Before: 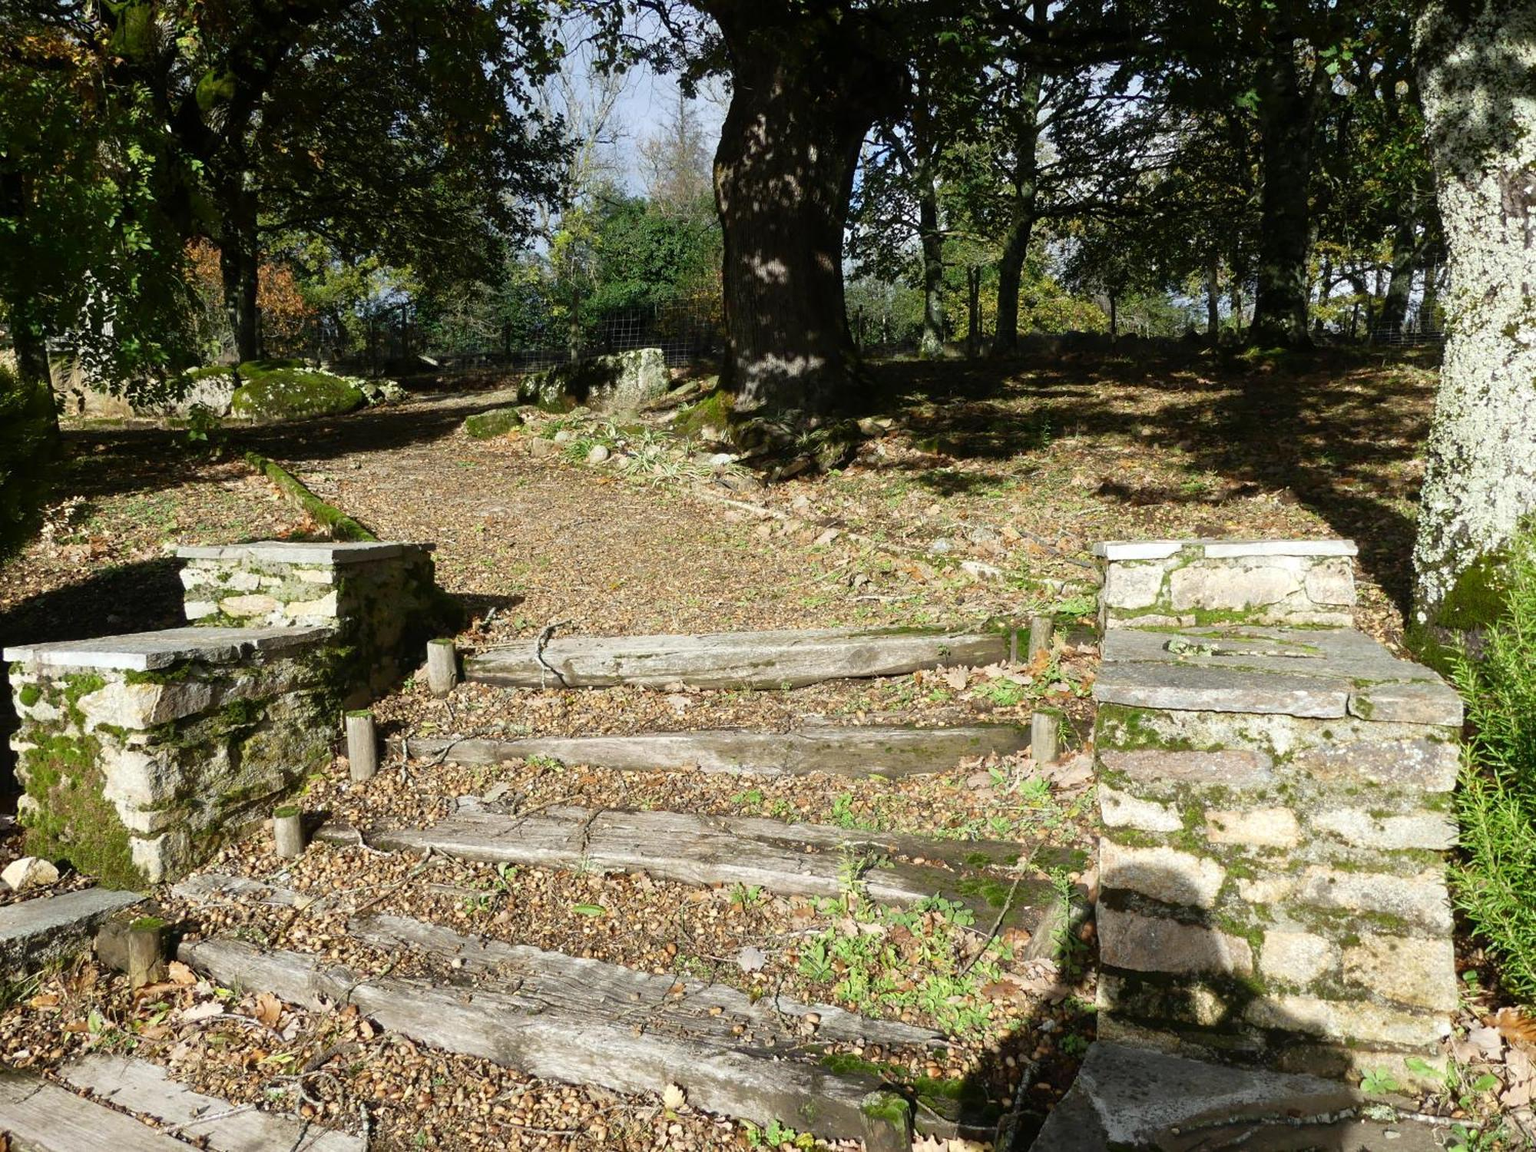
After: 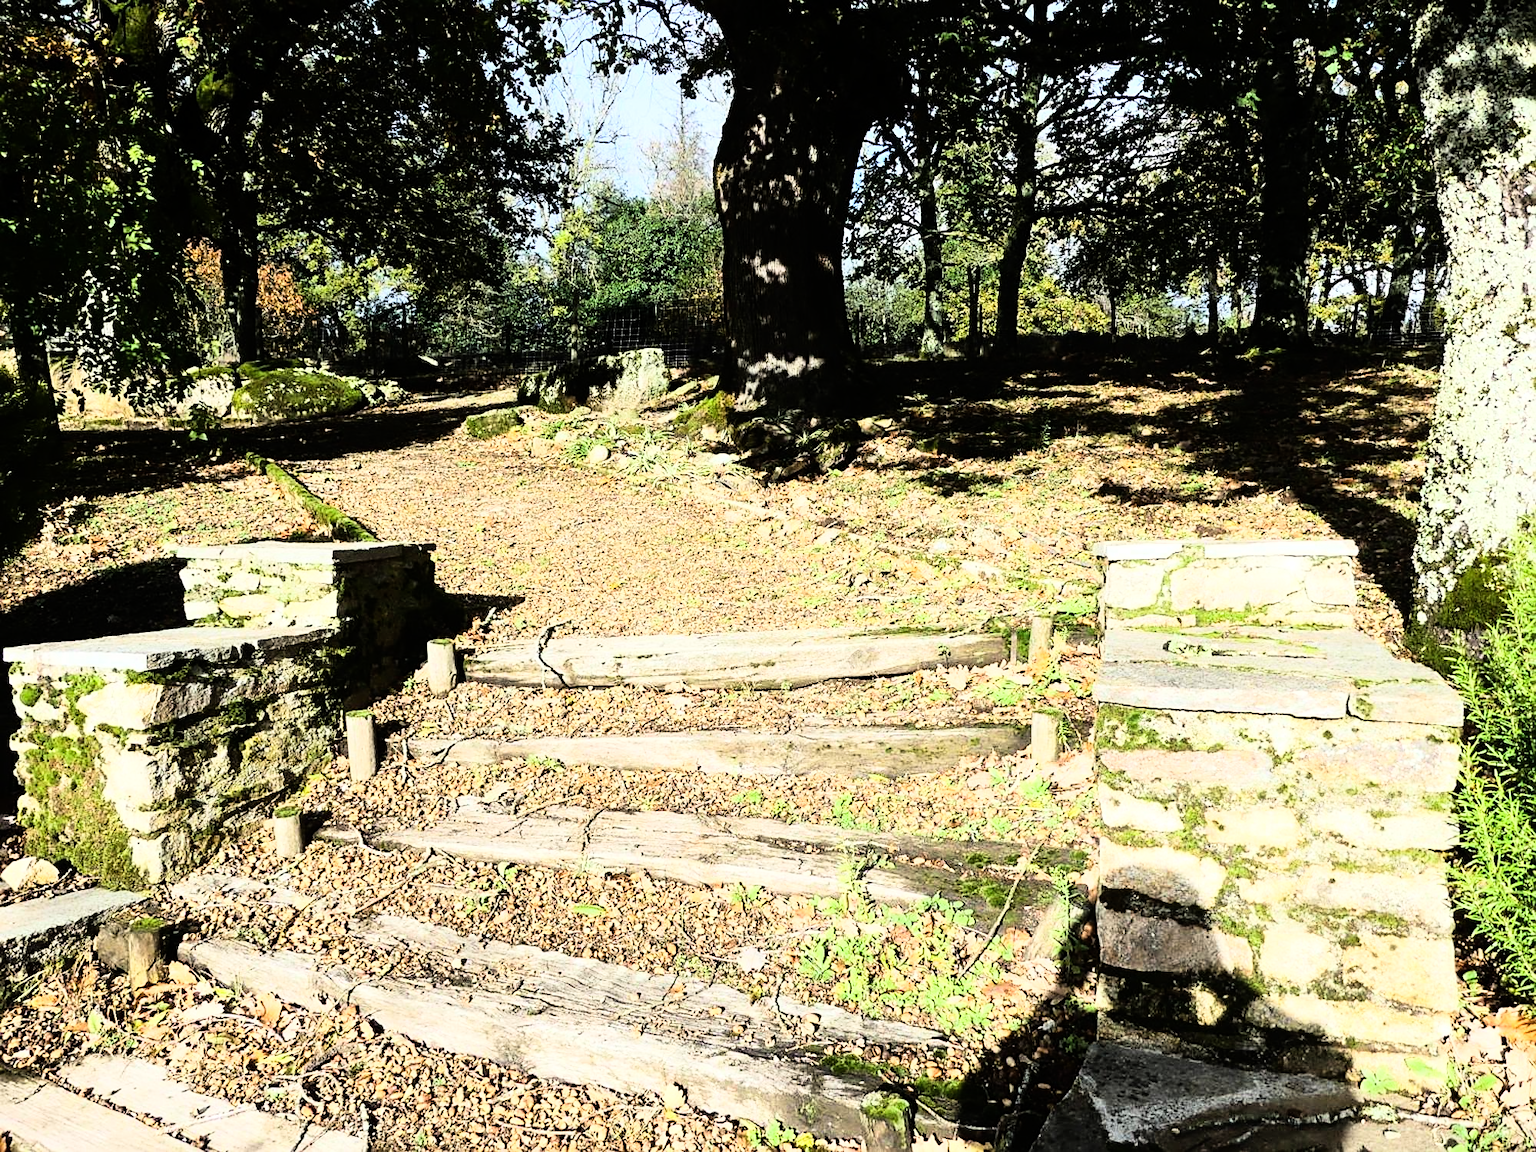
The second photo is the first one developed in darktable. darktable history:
sharpen: on, module defaults
rgb curve: curves: ch0 [(0, 0) (0.21, 0.15) (0.24, 0.21) (0.5, 0.75) (0.75, 0.96) (0.89, 0.99) (1, 1)]; ch1 [(0, 0.02) (0.21, 0.13) (0.25, 0.2) (0.5, 0.67) (0.75, 0.9) (0.89, 0.97) (1, 1)]; ch2 [(0, 0.02) (0.21, 0.13) (0.25, 0.2) (0.5, 0.67) (0.75, 0.9) (0.89, 0.97) (1, 1)], compensate middle gray true
